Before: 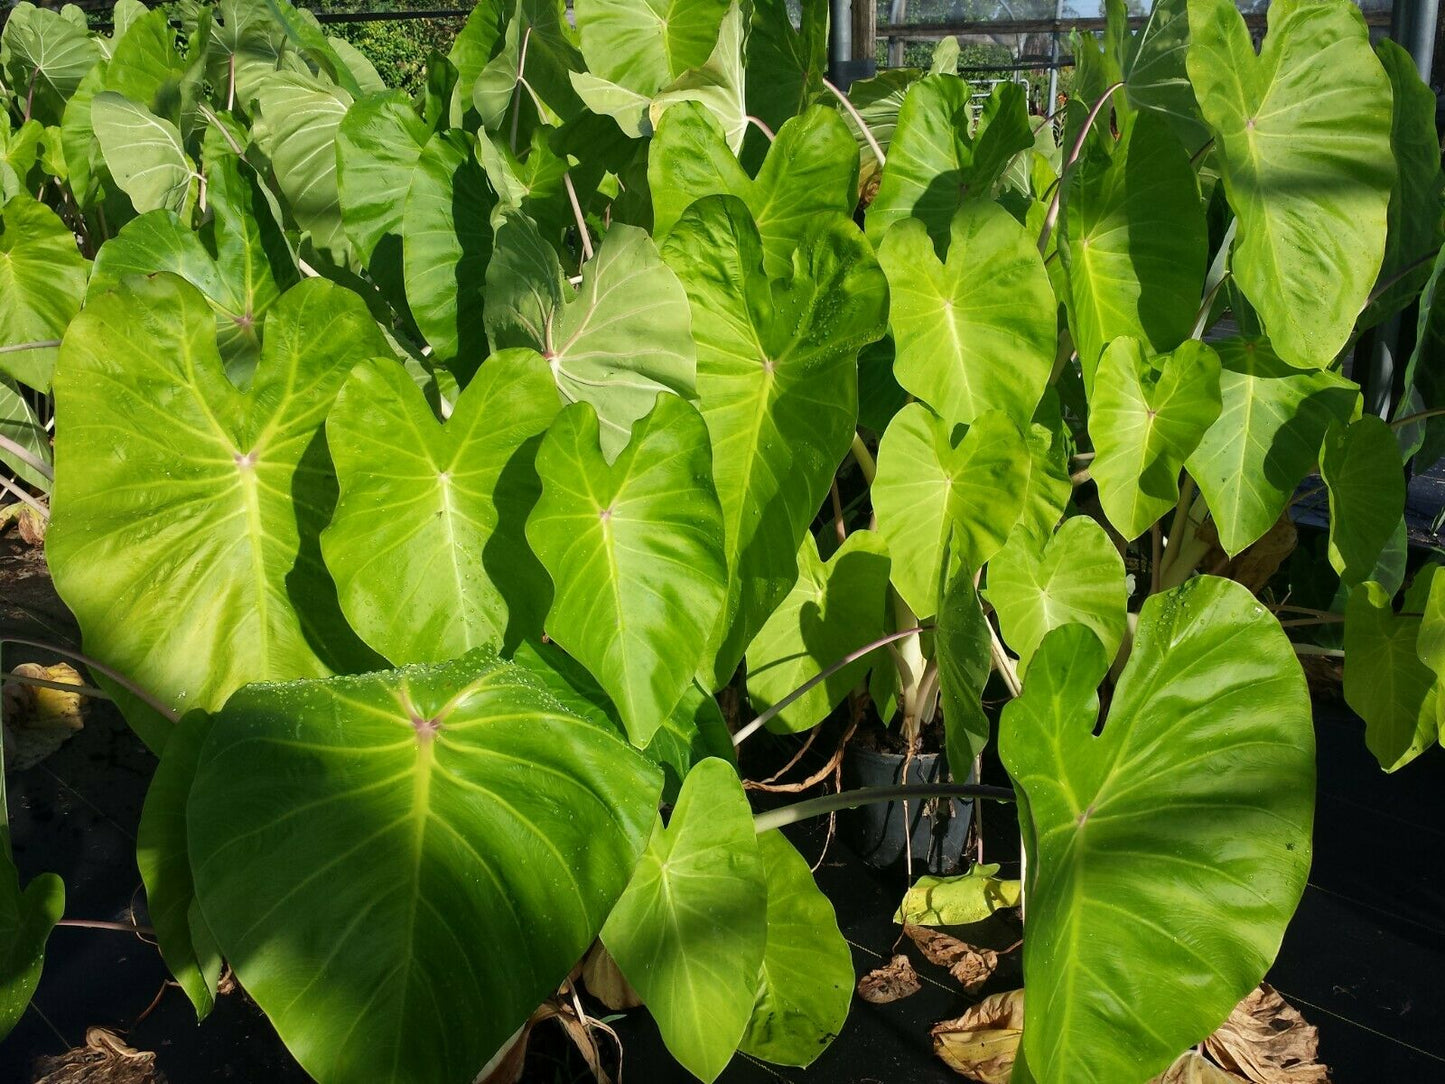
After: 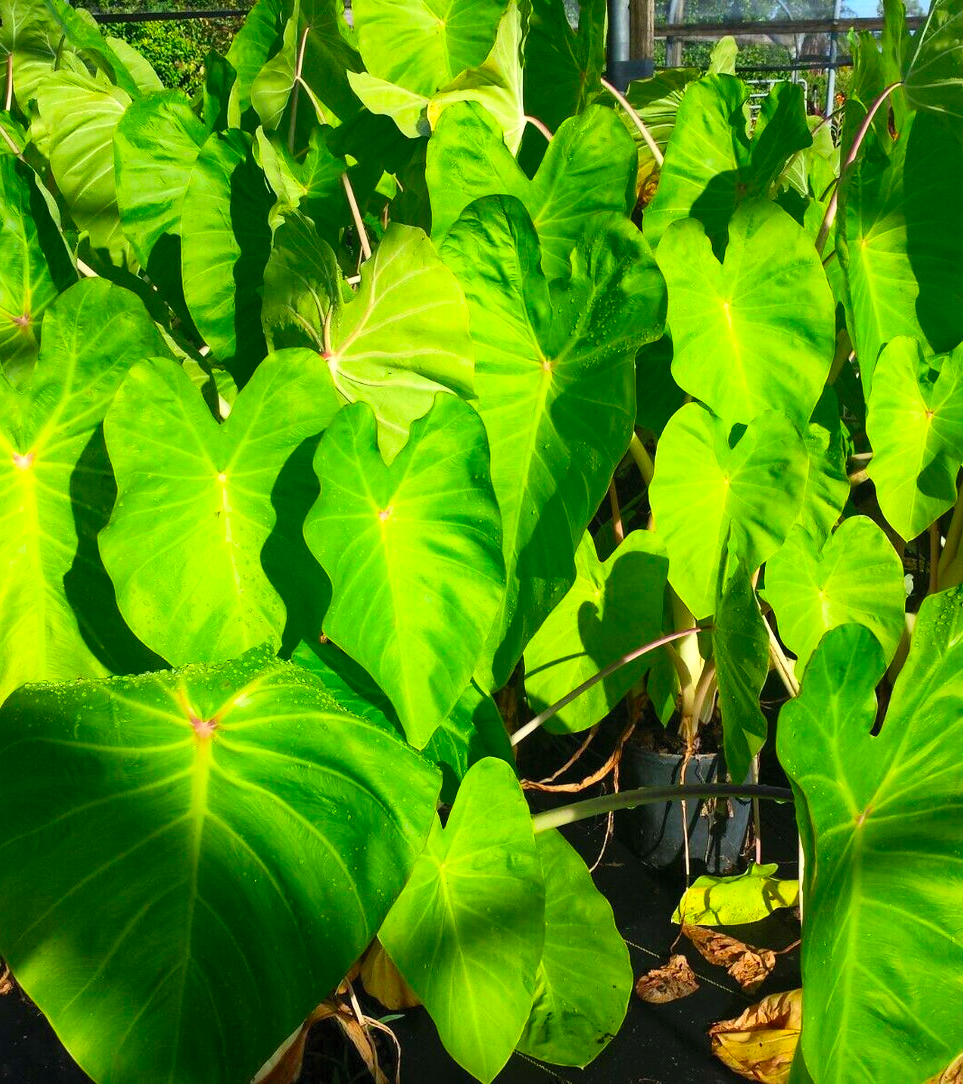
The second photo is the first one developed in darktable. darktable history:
contrast brightness saturation: contrast 0.2, brightness 0.2, saturation 0.8
tone equalizer: -8 EV -0.001 EV, -7 EV 0.001 EV, -6 EV -0.002 EV, -5 EV -0.003 EV, -4 EV -0.062 EV, -3 EV -0.222 EV, -2 EV -0.267 EV, -1 EV 0.105 EV, +0 EV 0.303 EV
crop: left 15.419%, right 17.914%
